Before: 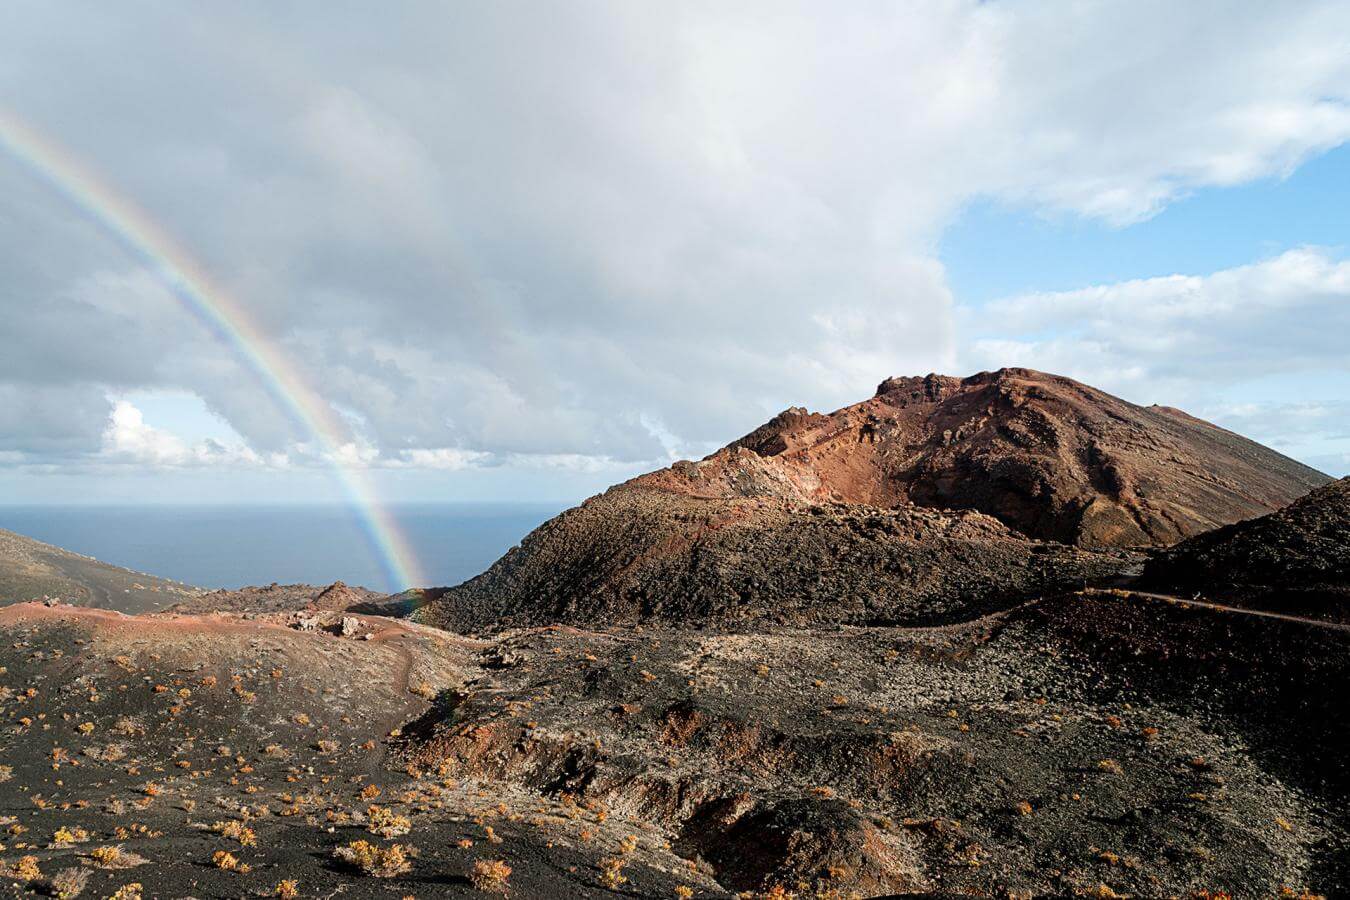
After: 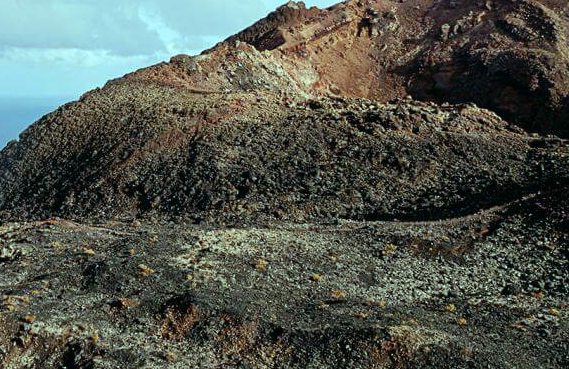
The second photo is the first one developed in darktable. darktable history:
exposure: exposure -0.157 EV, compensate highlight preservation false
color balance: mode lift, gamma, gain (sRGB), lift [0.997, 0.979, 1.021, 1.011], gamma [1, 1.084, 0.916, 0.998], gain [1, 0.87, 1.13, 1.101], contrast 4.55%, contrast fulcrum 38.24%, output saturation 104.09%
crop: left 37.221%, top 45.169%, right 20.63%, bottom 13.777%
